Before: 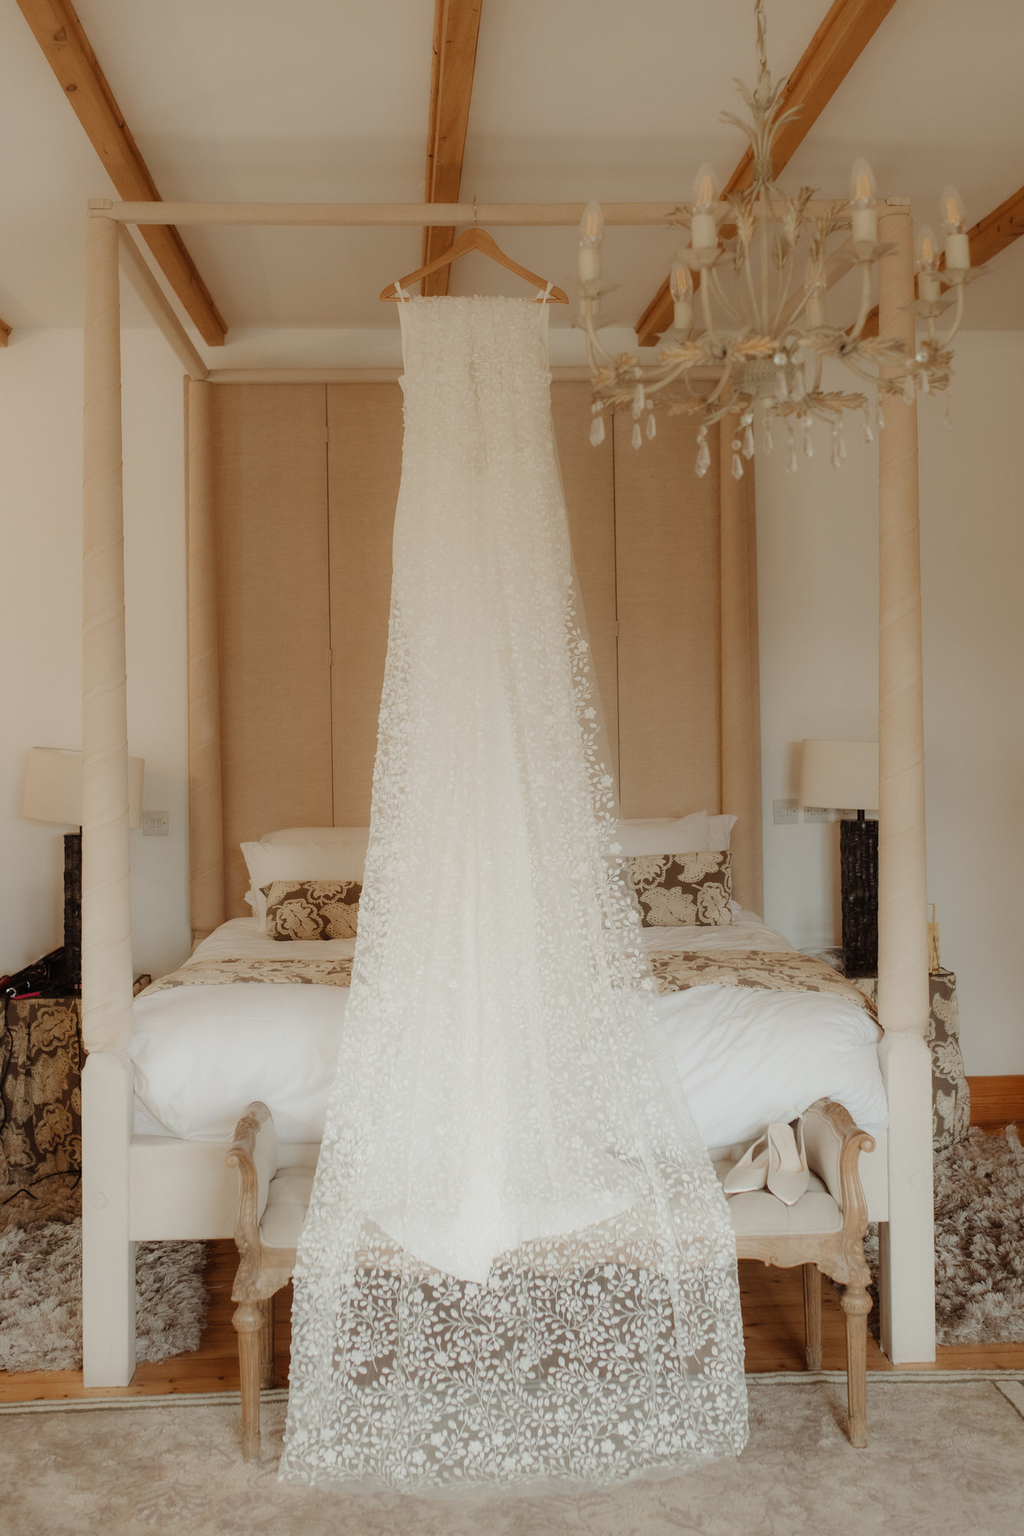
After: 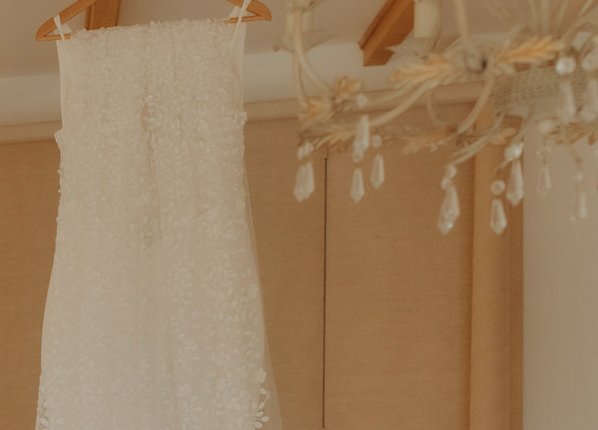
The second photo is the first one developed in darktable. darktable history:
contrast brightness saturation: contrast -0.1, brightness 0.05, saturation 0.08
crop: left 28.64%, top 16.832%, right 26.637%, bottom 58.055%
shadows and highlights: shadows 24.5, highlights -78.15, soften with gaussian
rotate and perspective: rotation 1.69°, lens shift (vertical) -0.023, lens shift (horizontal) -0.291, crop left 0.025, crop right 0.988, crop top 0.092, crop bottom 0.842
